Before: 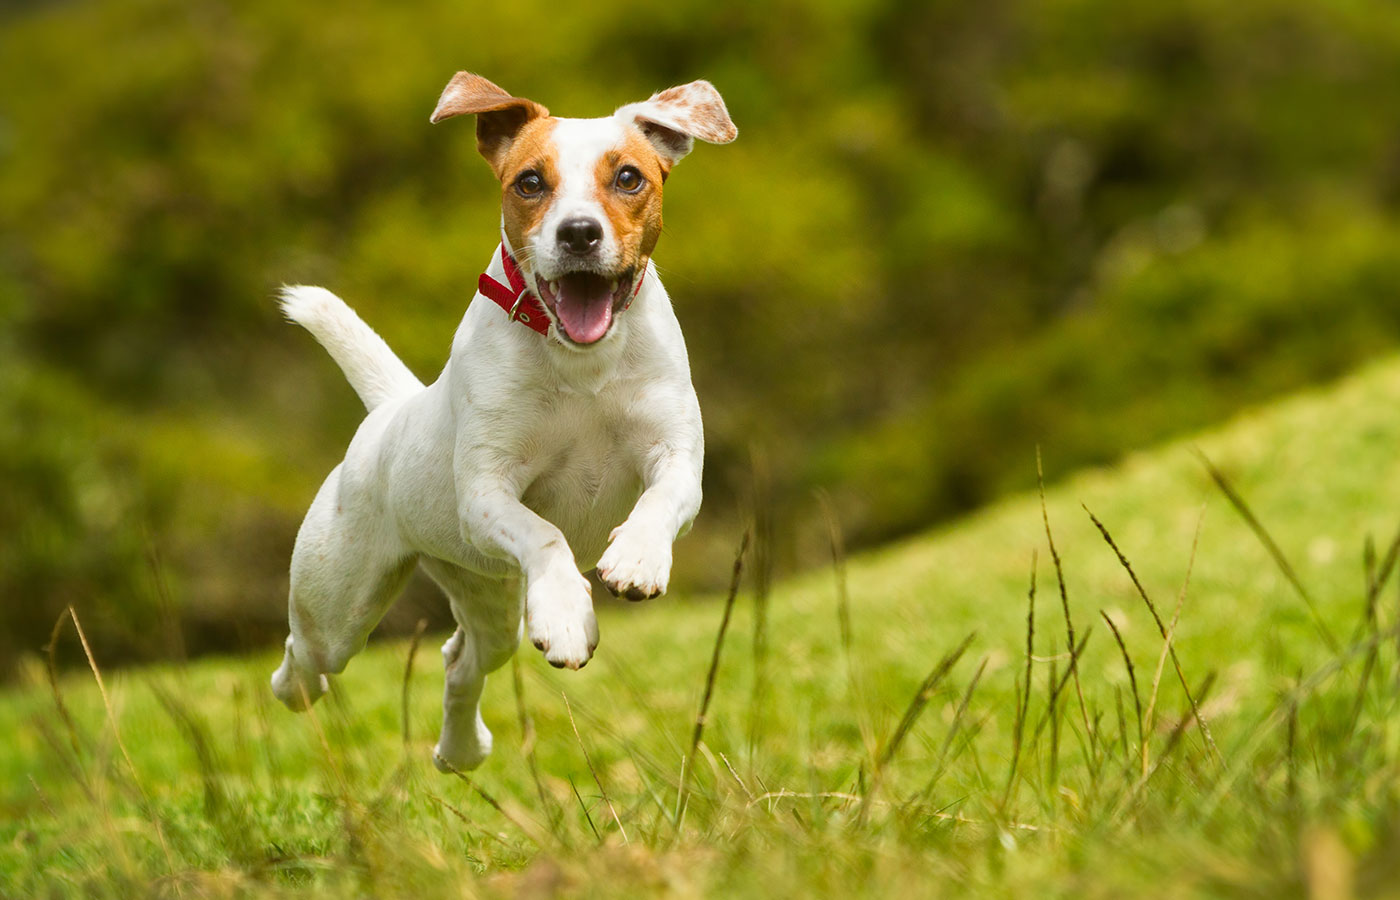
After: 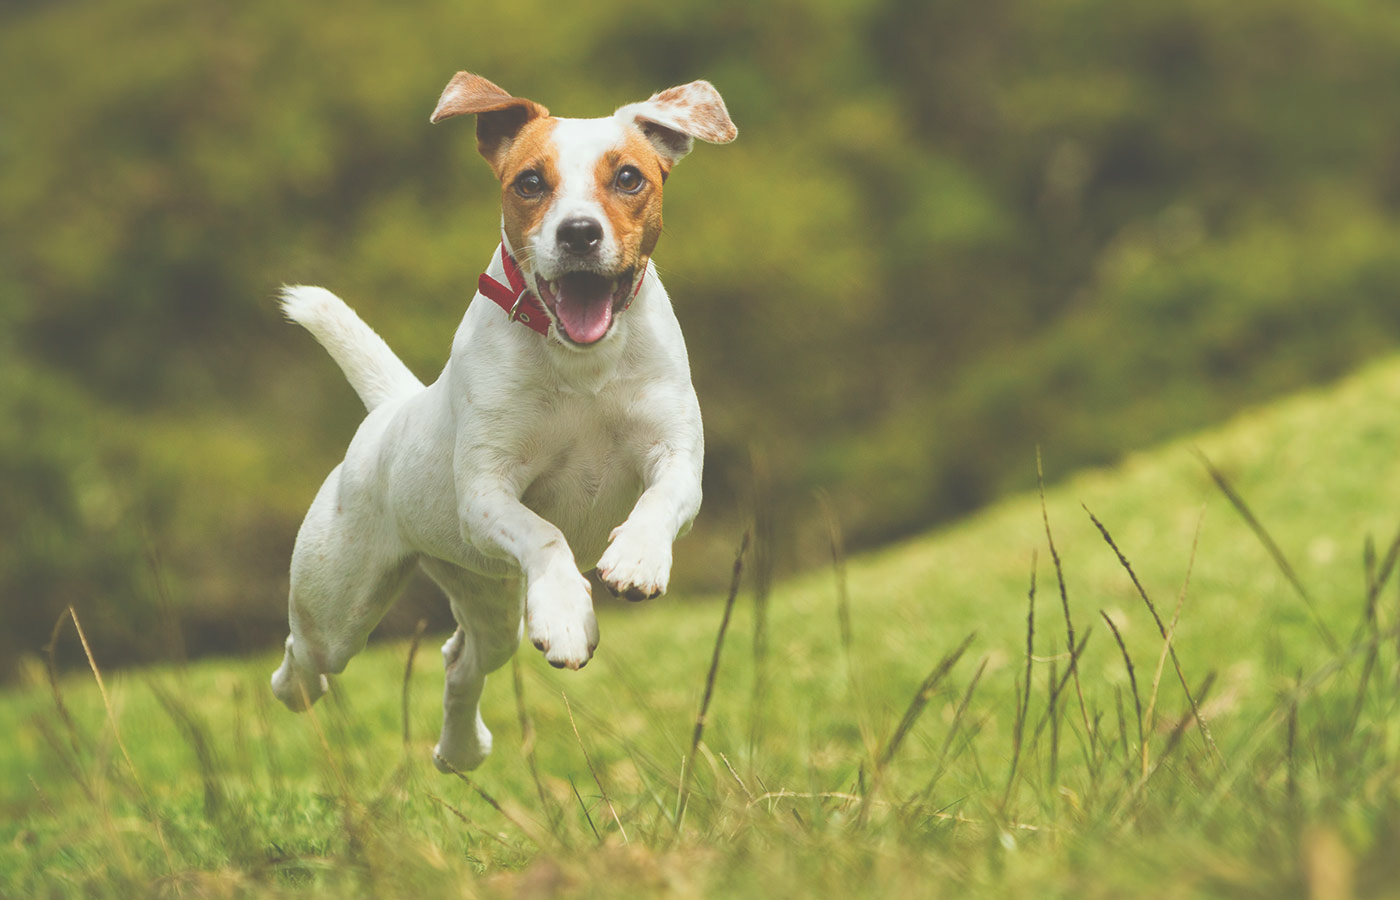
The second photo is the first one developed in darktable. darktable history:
white balance: red 0.978, blue 0.999
tone equalizer: -7 EV 0.18 EV, -6 EV 0.12 EV, -5 EV 0.08 EV, -4 EV 0.04 EV, -2 EV -0.02 EV, -1 EV -0.04 EV, +0 EV -0.06 EV, luminance estimator HSV value / RGB max
exposure: black level correction -0.062, exposure -0.05 EV, compensate highlight preservation false
